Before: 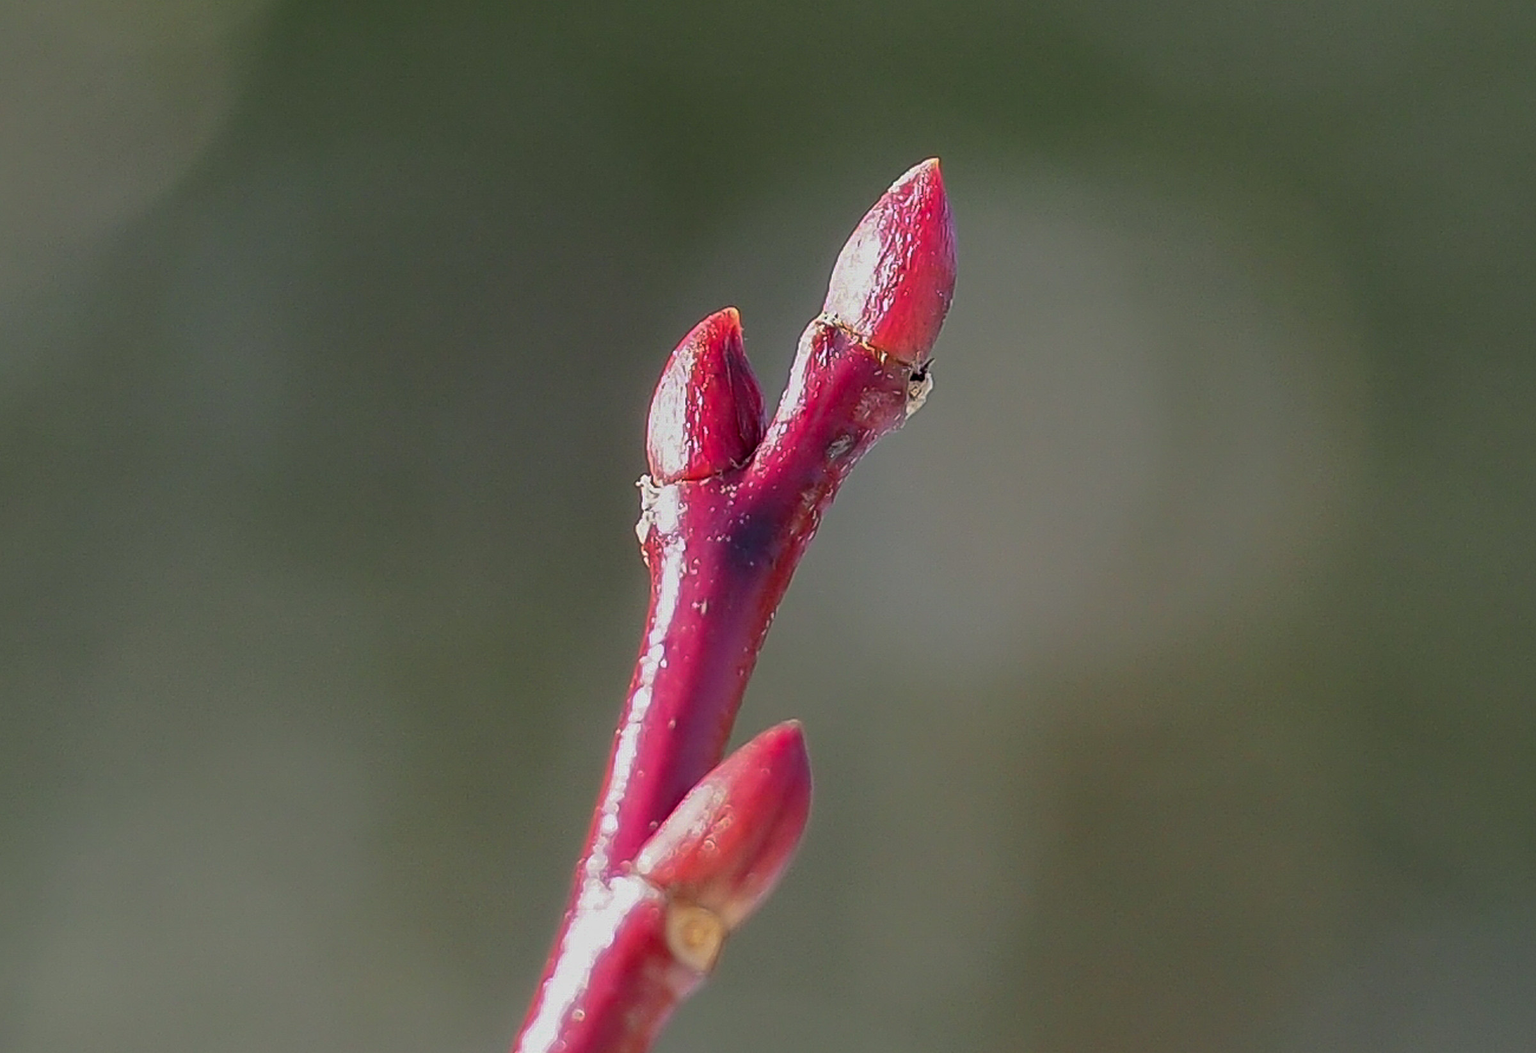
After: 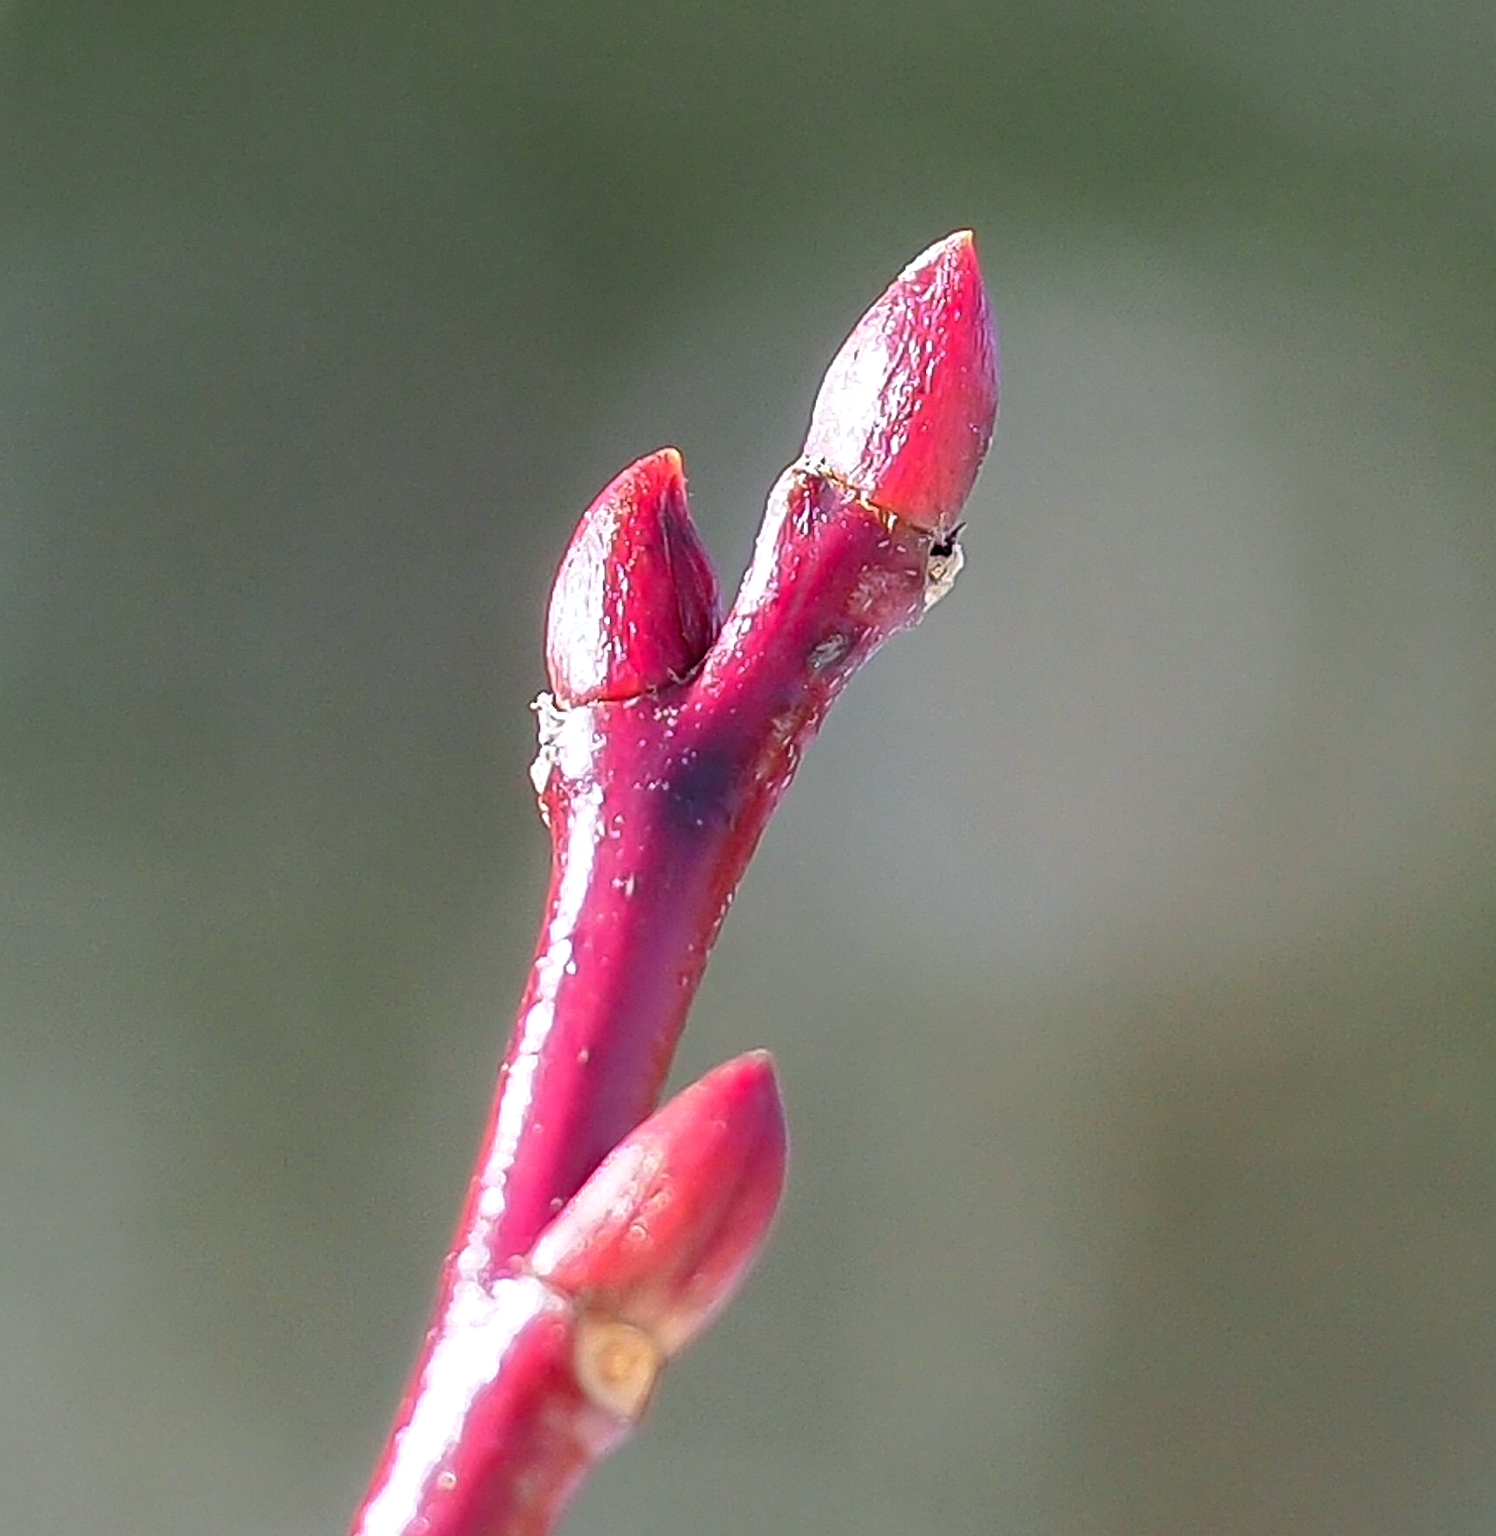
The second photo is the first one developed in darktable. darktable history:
crop and rotate: left 17.732%, right 15.423%
exposure: black level correction 0, exposure 0.7 EV, compensate exposure bias true, compensate highlight preservation false
color correction: highlights a* -0.137, highlights b* -5.91, shadows a* -0.137, shadows b* -0.137
